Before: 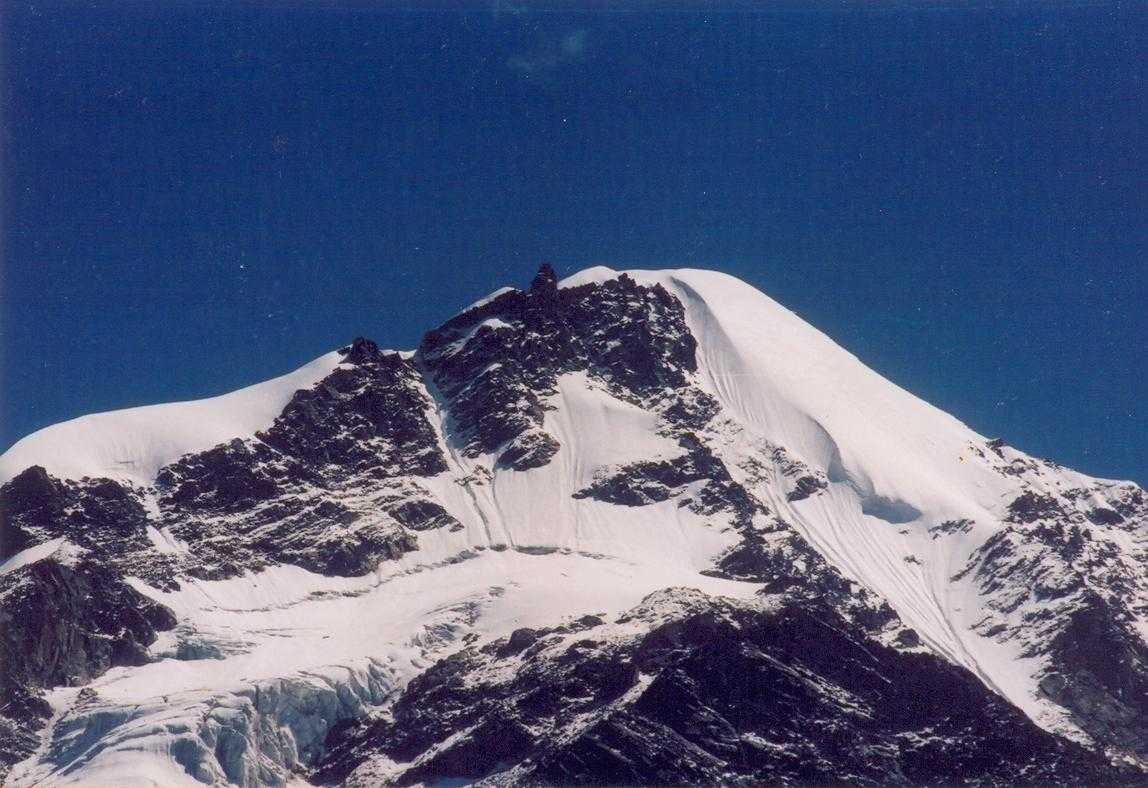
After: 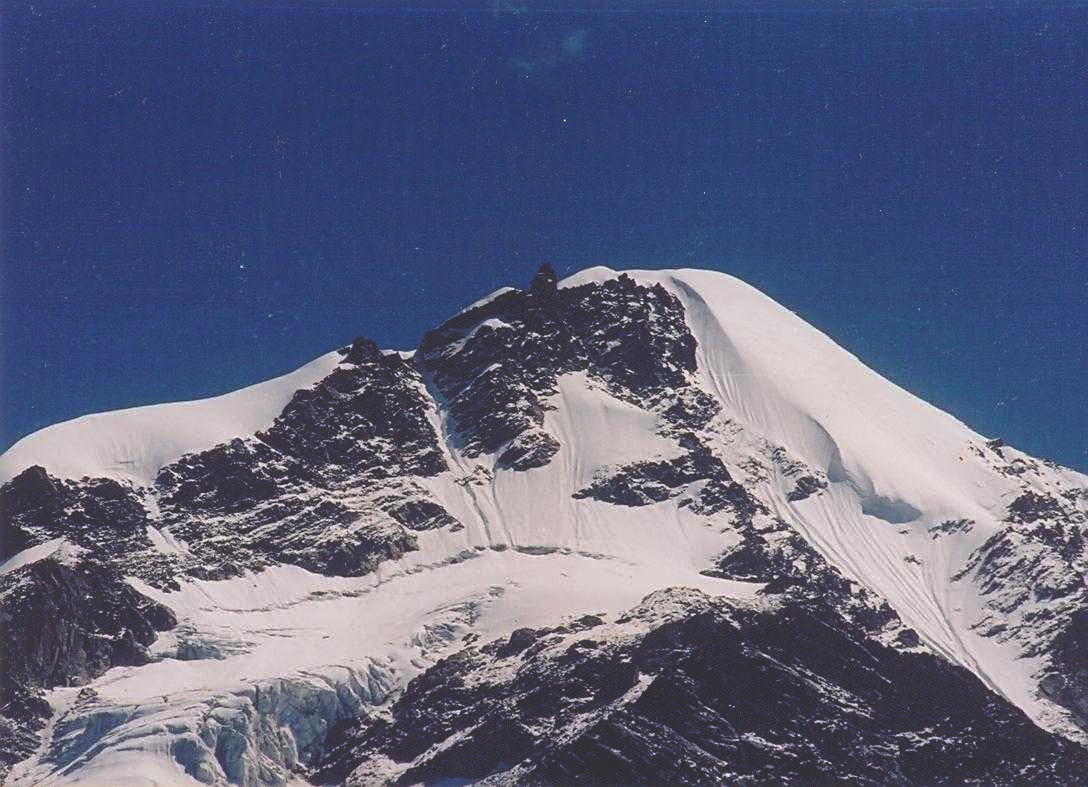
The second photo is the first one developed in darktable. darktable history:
crop and rotate: right 5.167%
tone curve: curves: ch0 [(0, 0) (0.003, 0.004) (0.011, 0.01) (0.025, 0.025) (0.044, 0.042) (0.069, 0.064) (0.1, 0.093) (0.136, 0.13) (0.177, 0.182) (0.224, 0.241) (0.277, 0.322) (0.335, 0.409) (0.399, 0.482) (0.468, 0.551) (0.543, 0.606) (0.623, 0.672) (0.709, 0.73) (0.801, 0.81) (0.898, 0.885) (1, 1)], preserve colors none
rgb curve: curves: ch0 [(0, 0.186) (0.314, 0.284) (0.775, 0.708) (1, 1)], compensate middle gray true, preserve colors none
sharpen: on, module defaults
